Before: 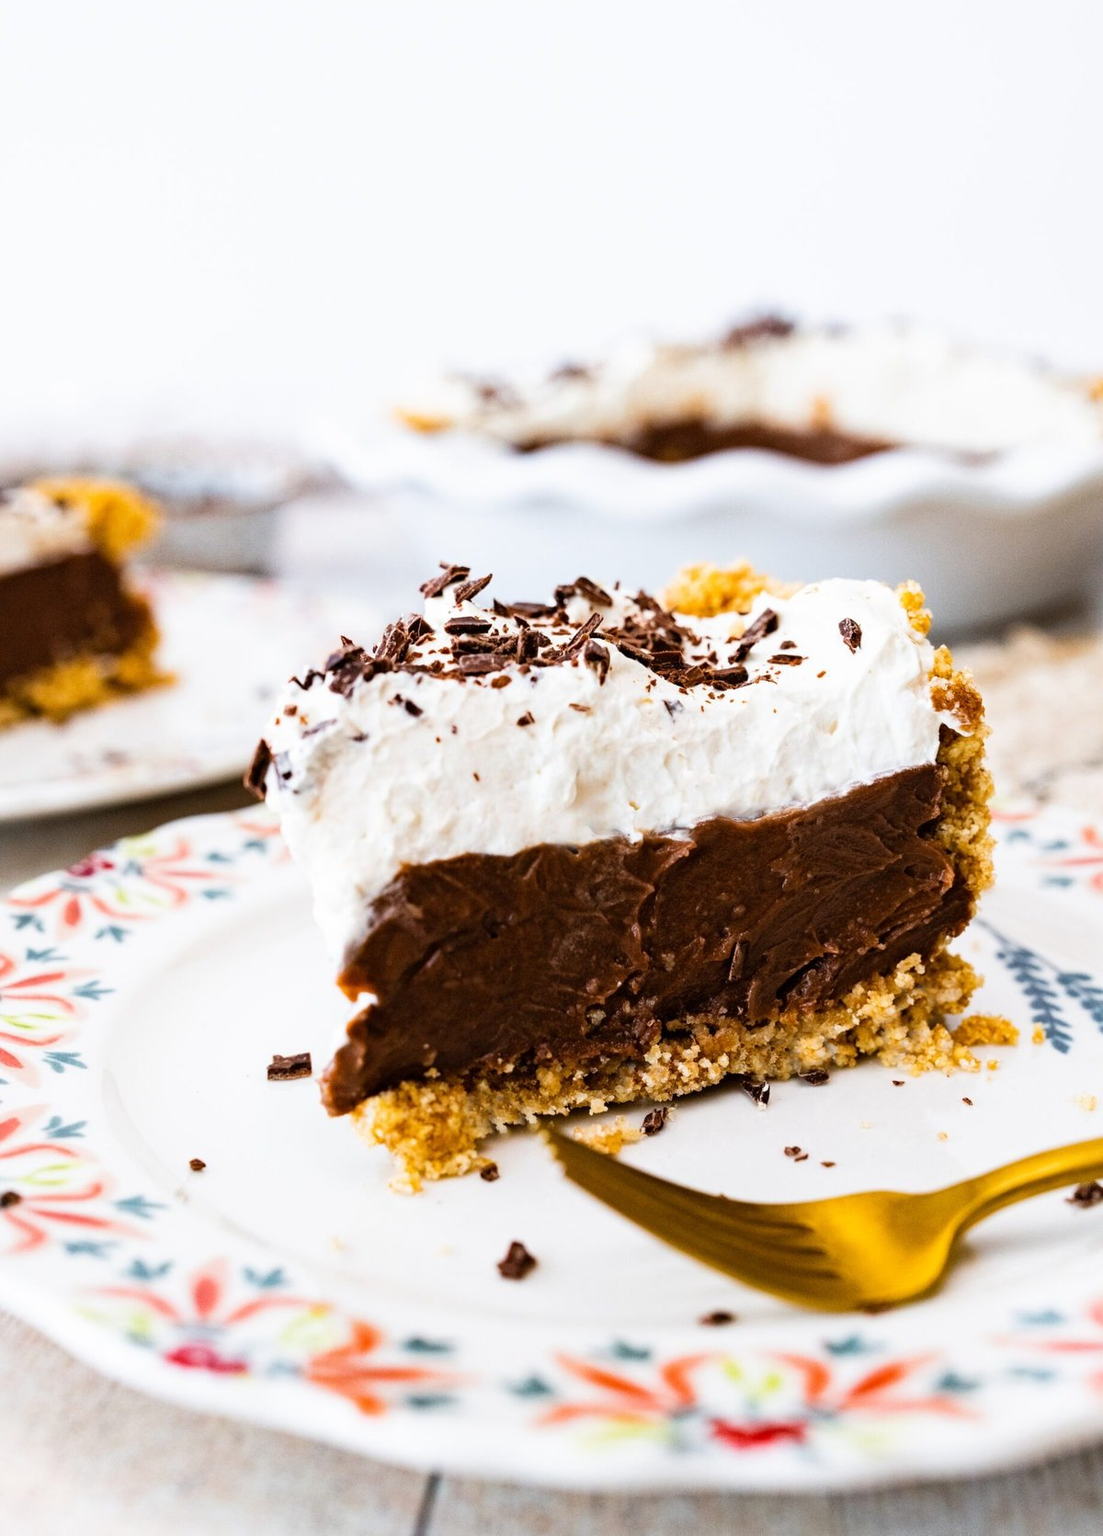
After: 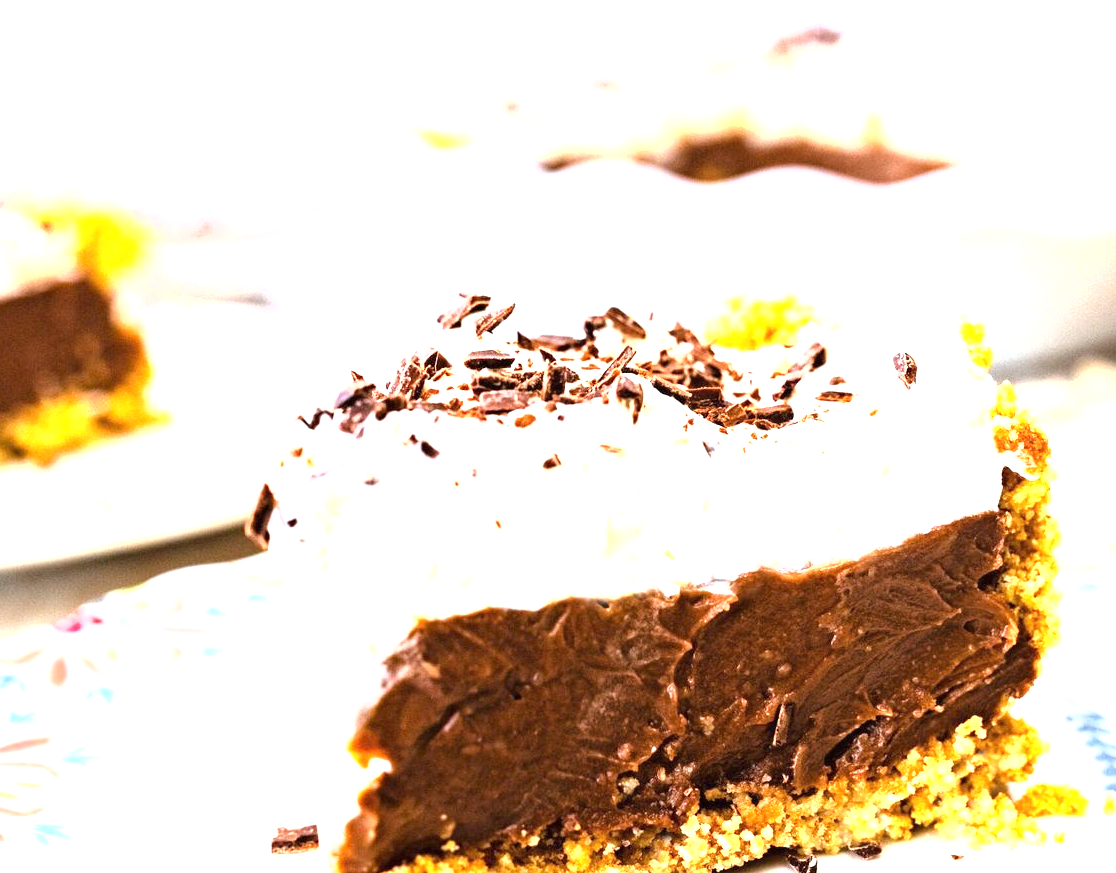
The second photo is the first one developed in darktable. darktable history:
exposure: black level correction 0, exposure 1.5 EV, compensate exposure bias true, compensate highlight preservation false
tone curve: curves: ch0 [(0, 0) (0.541, 0.628) (0.906, 0.997)]
crop: left 1.744%, top 19.225%, right 5.069%, bottom 28.357%
